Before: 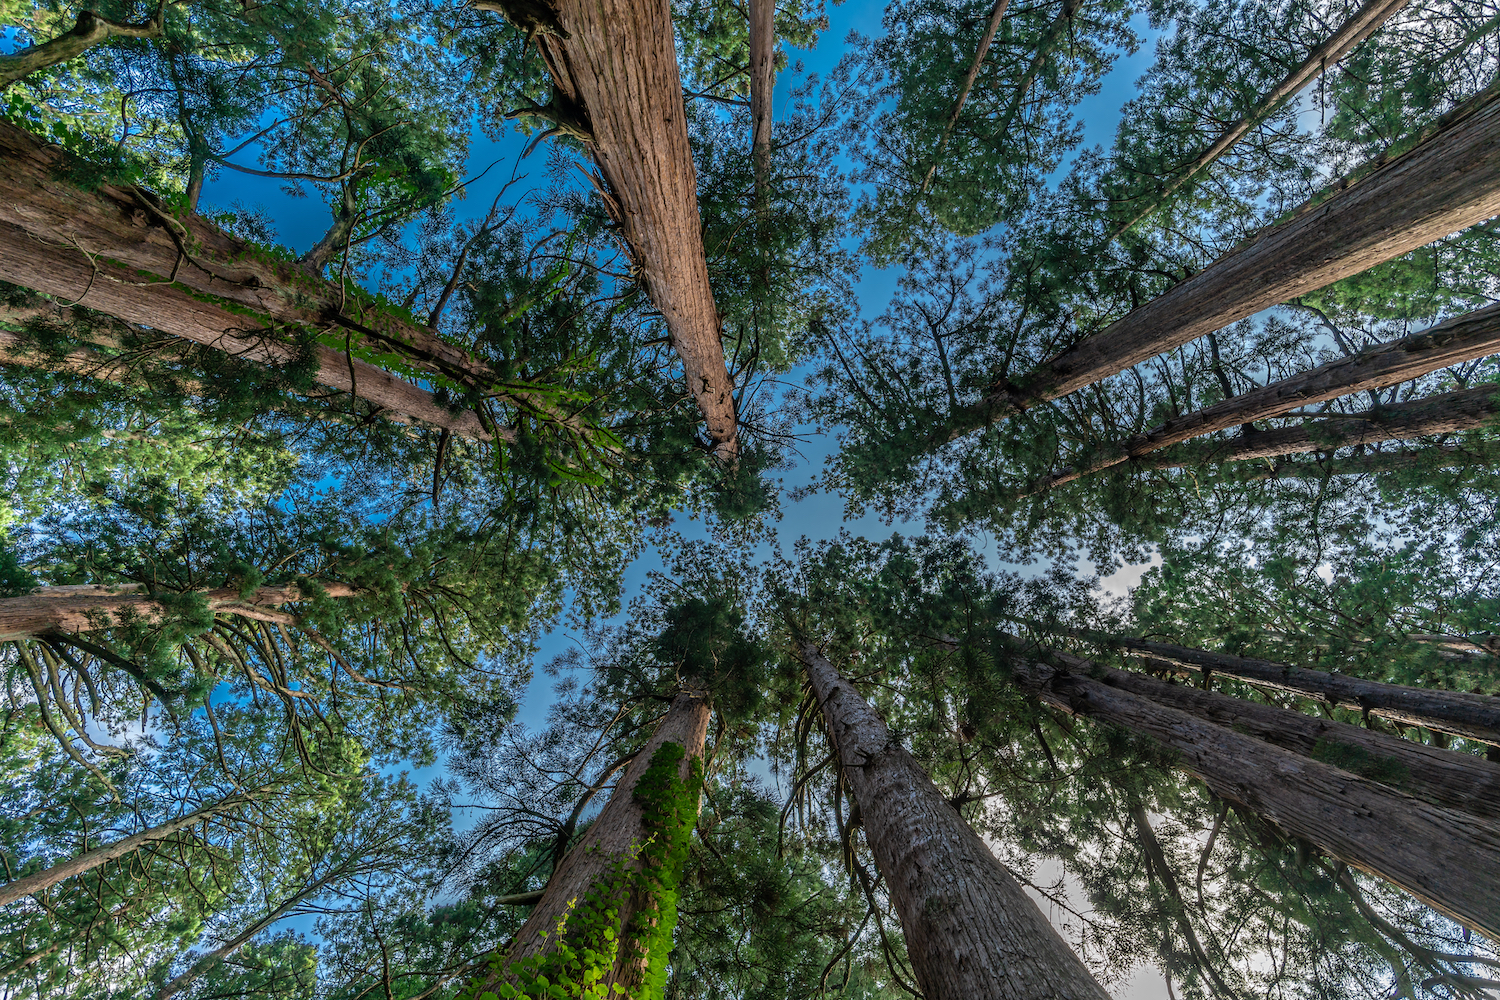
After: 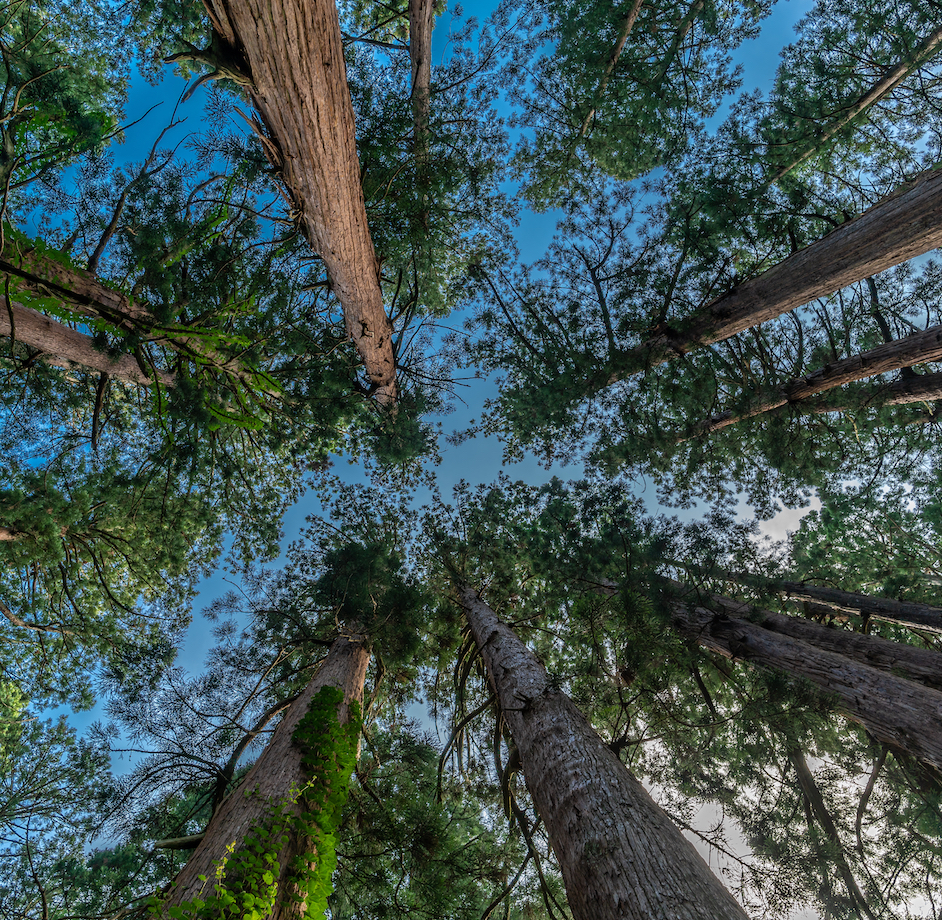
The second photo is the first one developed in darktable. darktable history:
crop and rotate: left 22.771%, top 5.645%, right 14.416%, bottom 2.289%
